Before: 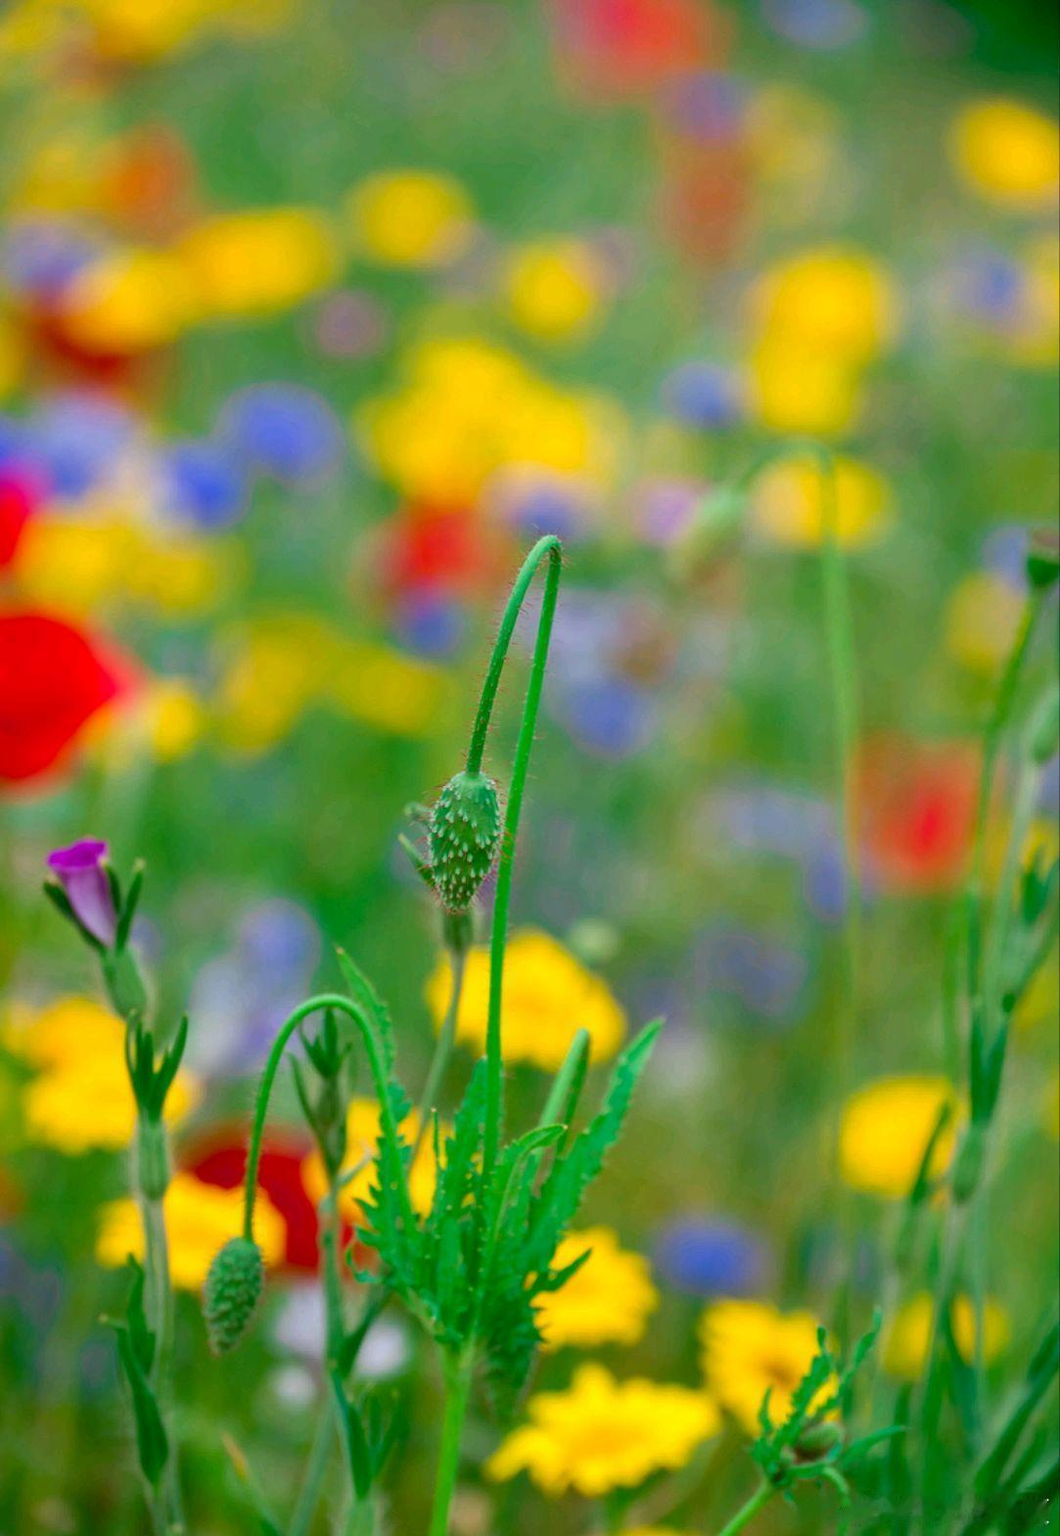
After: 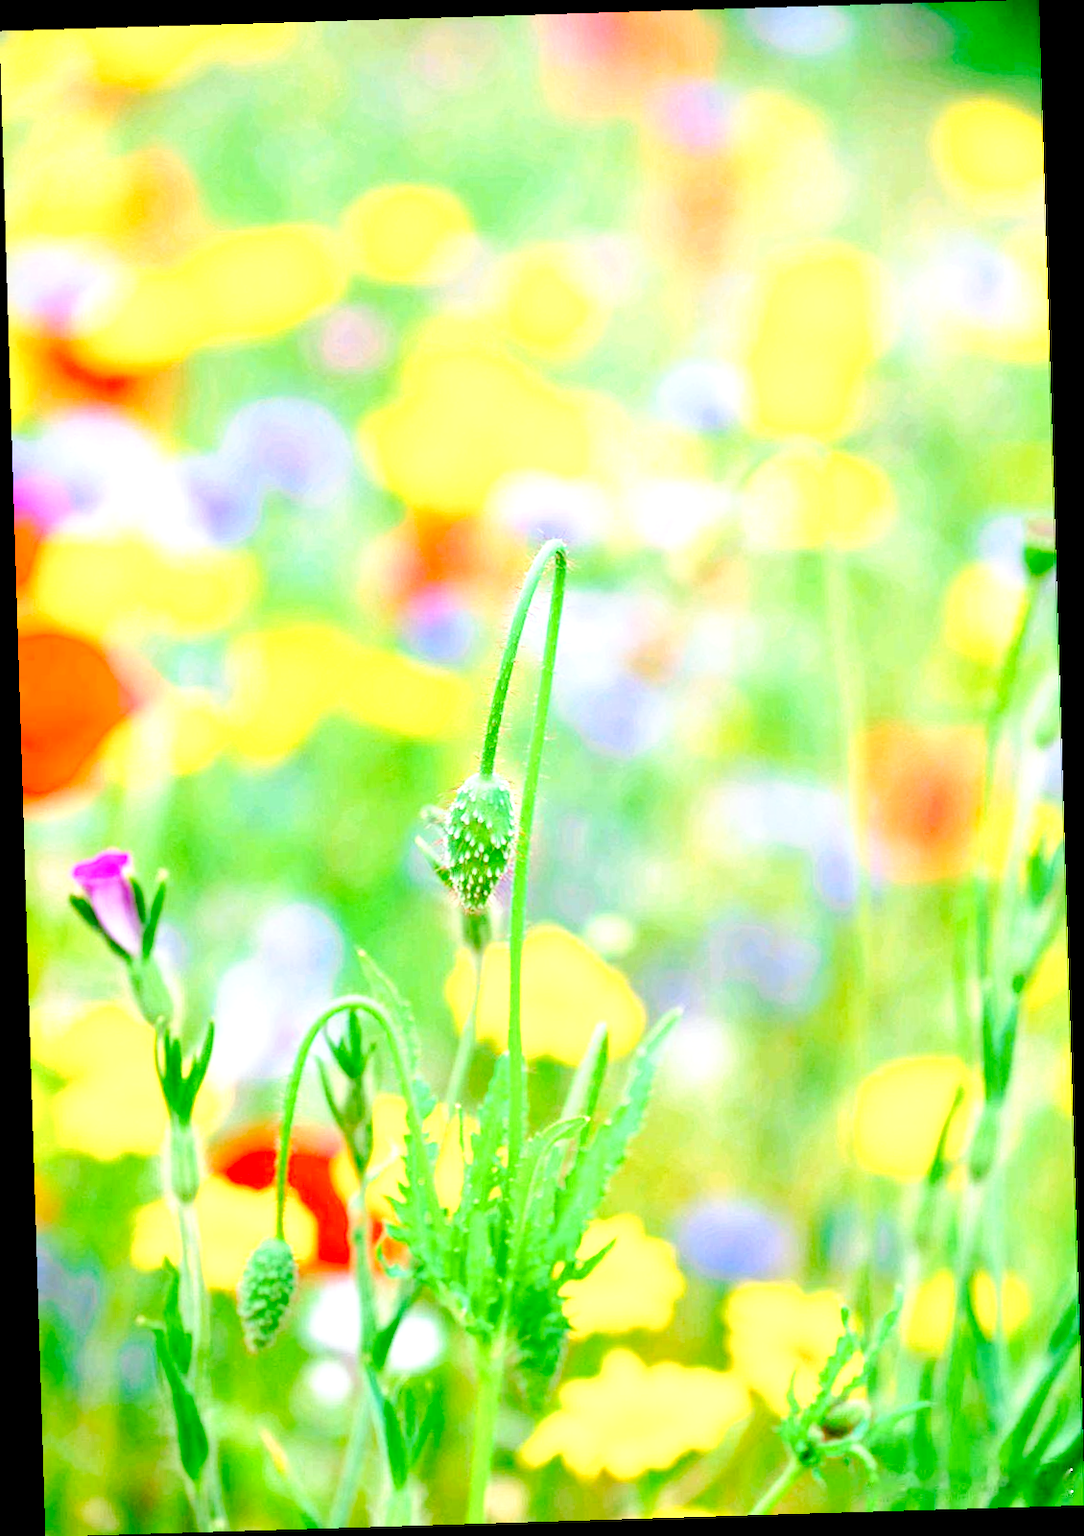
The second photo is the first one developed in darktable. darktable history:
exposure: black level correction 0, exposure 1.75 EV, compensate exposure bias true, compensate highlight preservation false
rotate and perspective: rotation -1.75°, automatic cropping off
tone curve: curves: ch0 [(0, 0) (0.003, 0) (0.011, 0.002) (0.025, 0.004) (0.044, 0.007) (0.069, 0.015) (0.1, 0.025) (0.136, 0.04) (0.177, 0.09) (0.224, 0.152) (0.277, 0.239) (0.335, 0.335) (0.399, 0.43) (0.468, 0.524) (0.543, 0.621) (0.623, 0.712) (0.709, 0.792) (0.801, 0.871) (0.898, 0.951) (1, 1)], preserve colors none
